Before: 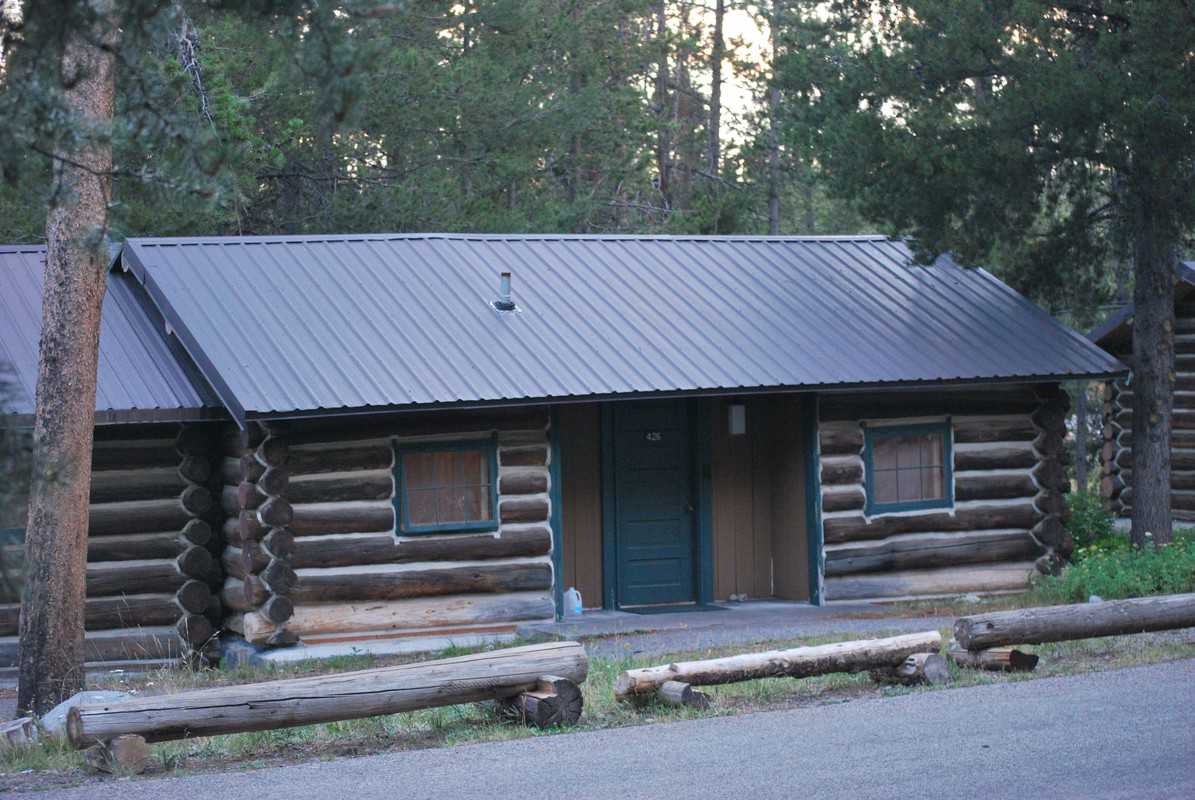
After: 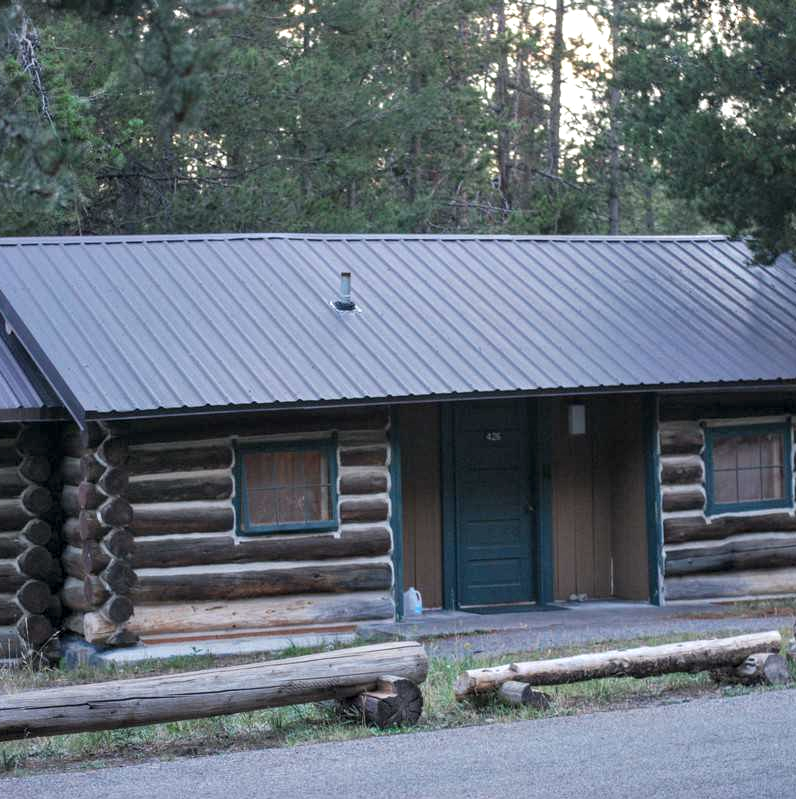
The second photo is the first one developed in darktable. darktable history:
local contrast: detail 130%
contrast brightness saturation: saturation -0.054
crop and rotate: left 13.453%, right 19.926%
